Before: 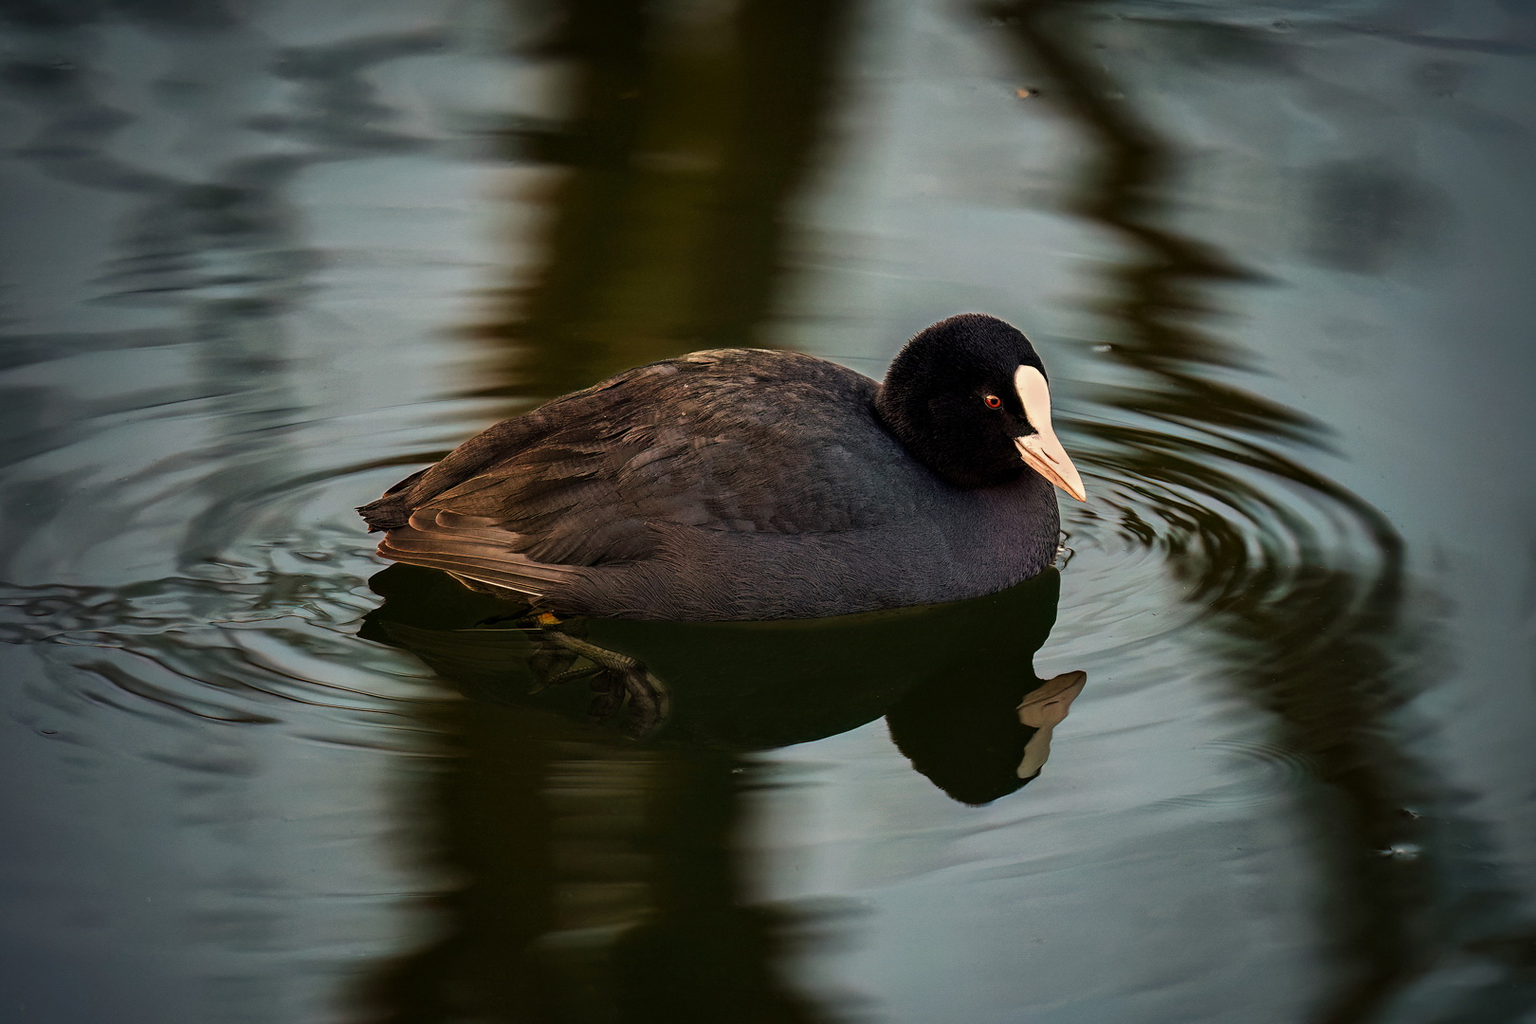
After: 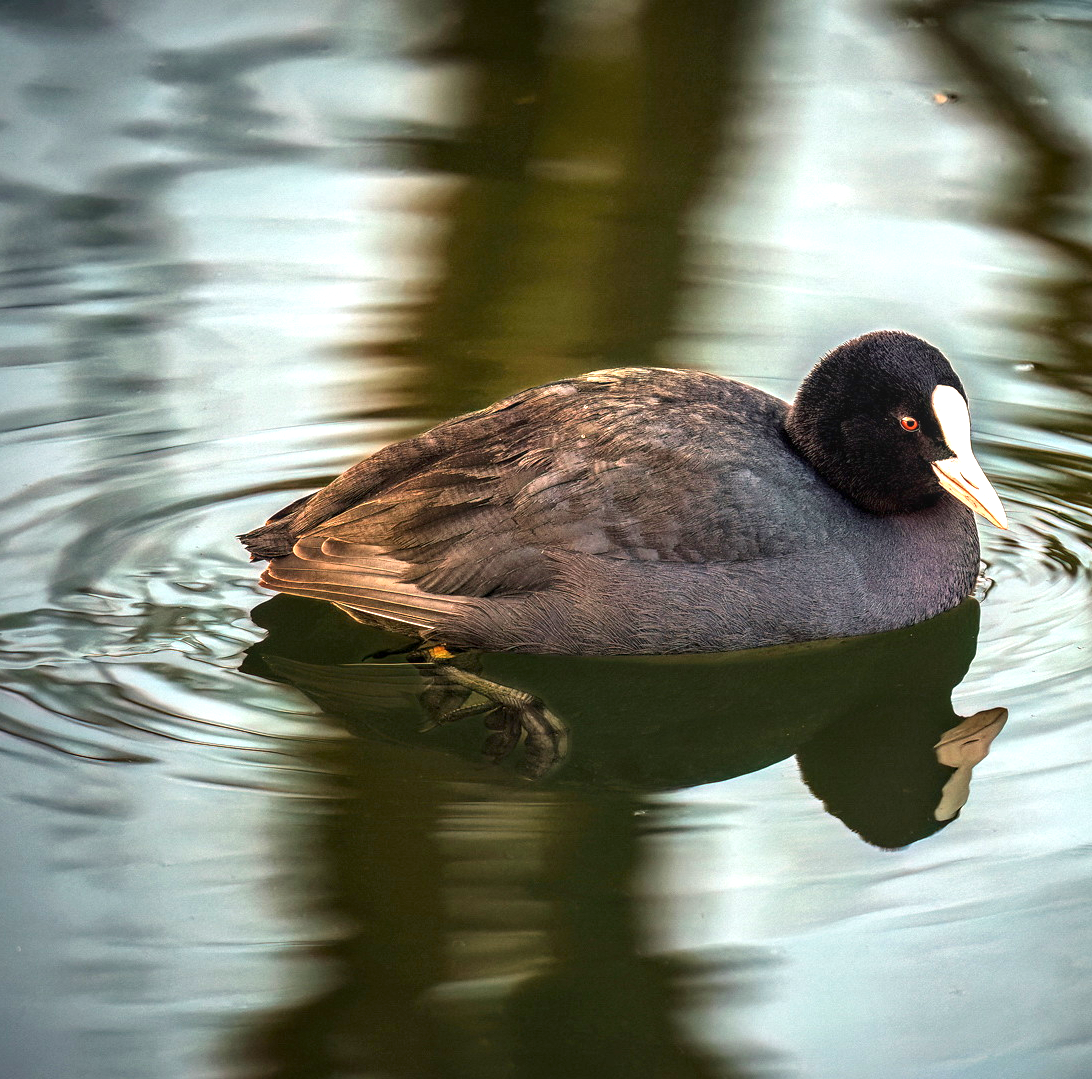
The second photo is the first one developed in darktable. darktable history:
crop and rotate: left 8.524%, right 24.01%
exposure: black level correction 0, exposure 1.593 EV, compensate highlight preservation false
local contrast: on, module defaults
